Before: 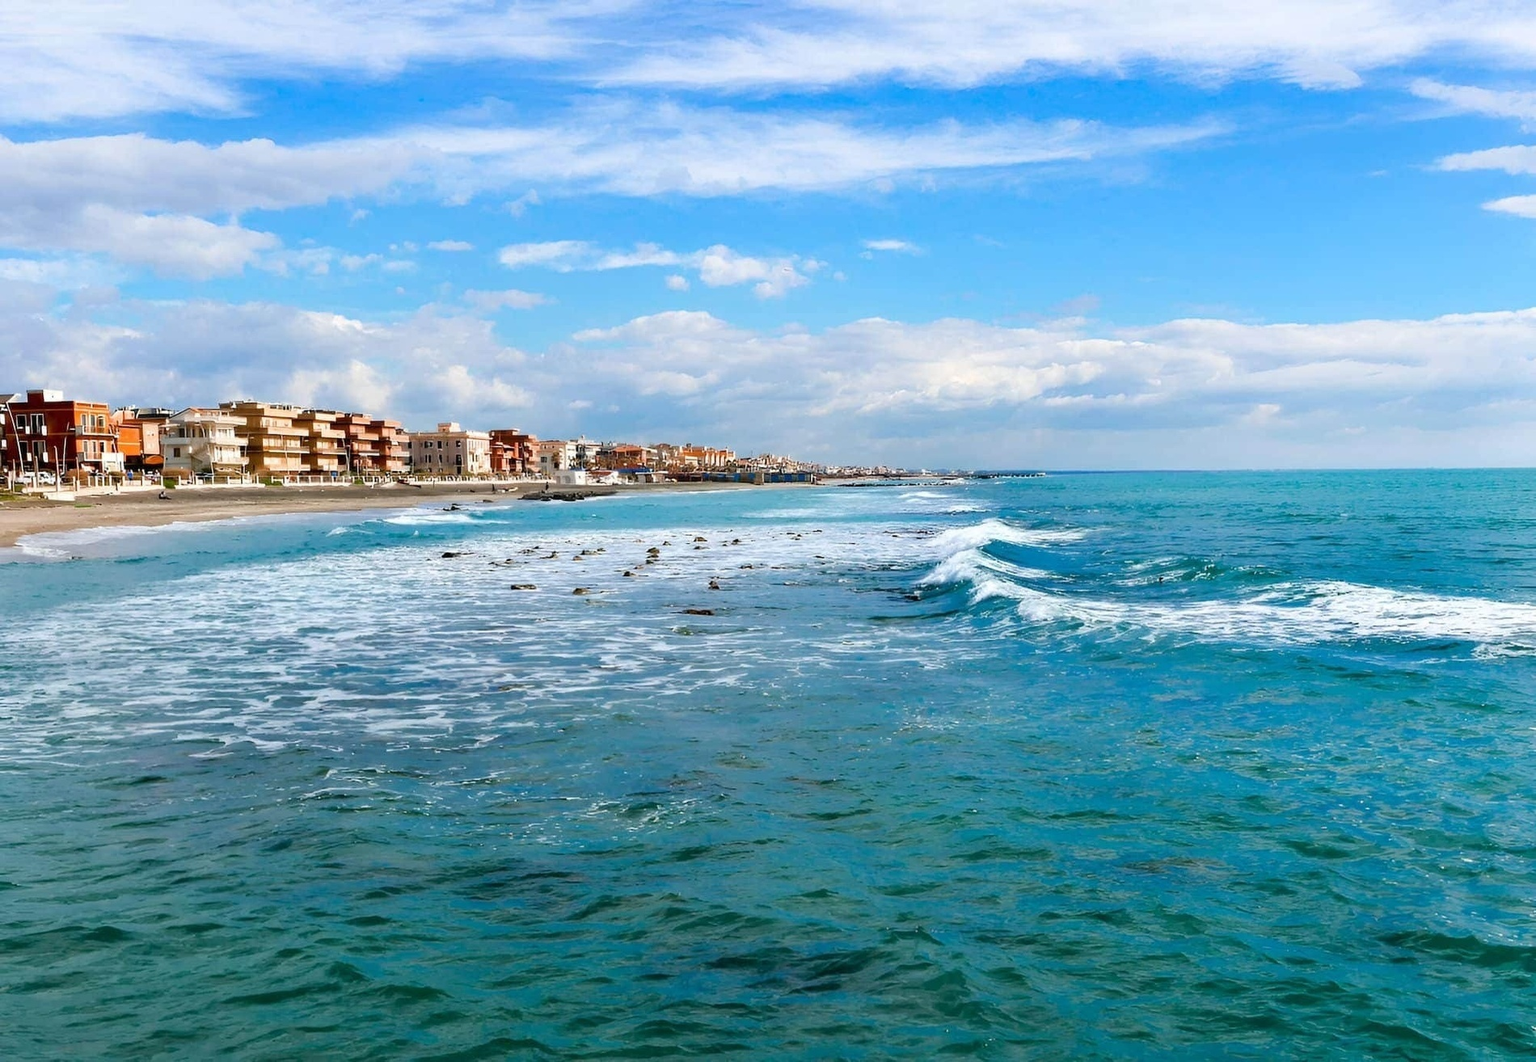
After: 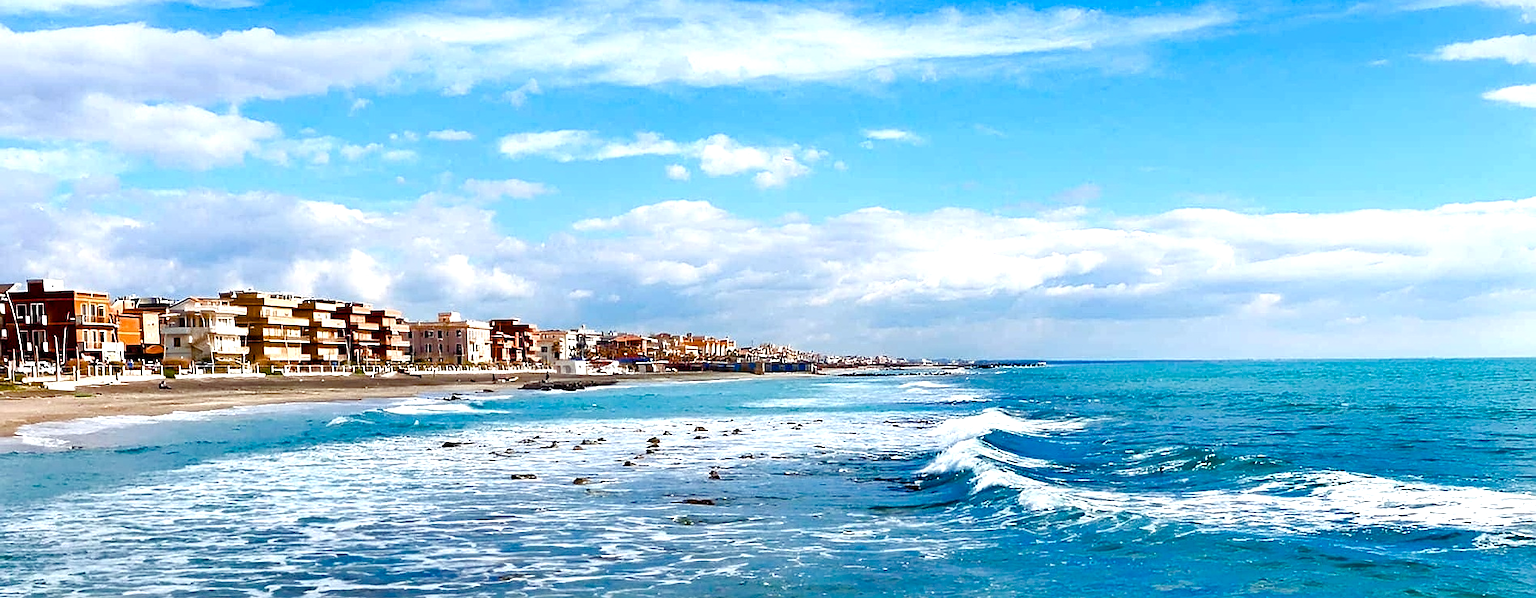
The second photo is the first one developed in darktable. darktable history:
sharpen: on, module defaults
crop and rotate: top 10.486%, bottom 33.136%
color balance rgb: shadows lift › luminance 0.395%, shadows lift › chroma 6.898%, shadows lift › hue 302.23°, perceptual saturation grading › global saturation 24.75%, perceptual saturation grading › highlights -51.159%, perceptual saturation grading › mid-tones 19.706%, perceptual saturation grading › shadows 60.419%, perceptual brilliance grading › highlights 14.079%, perceptual brilliance grading › shadows -19.201%, global vibrance 20%
